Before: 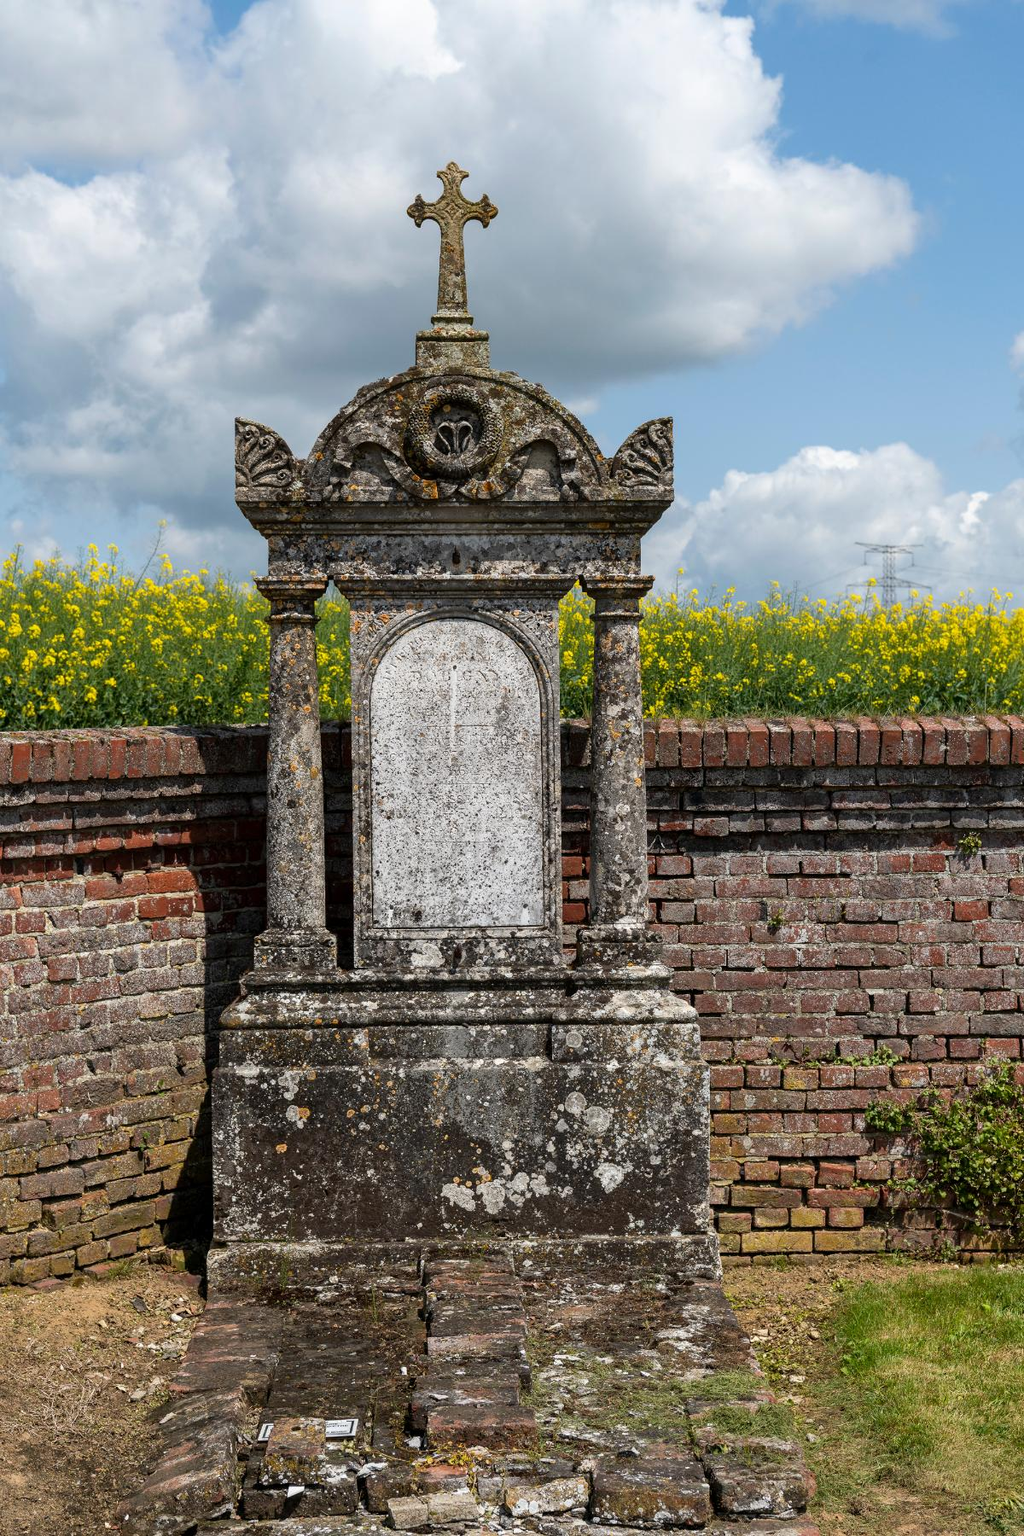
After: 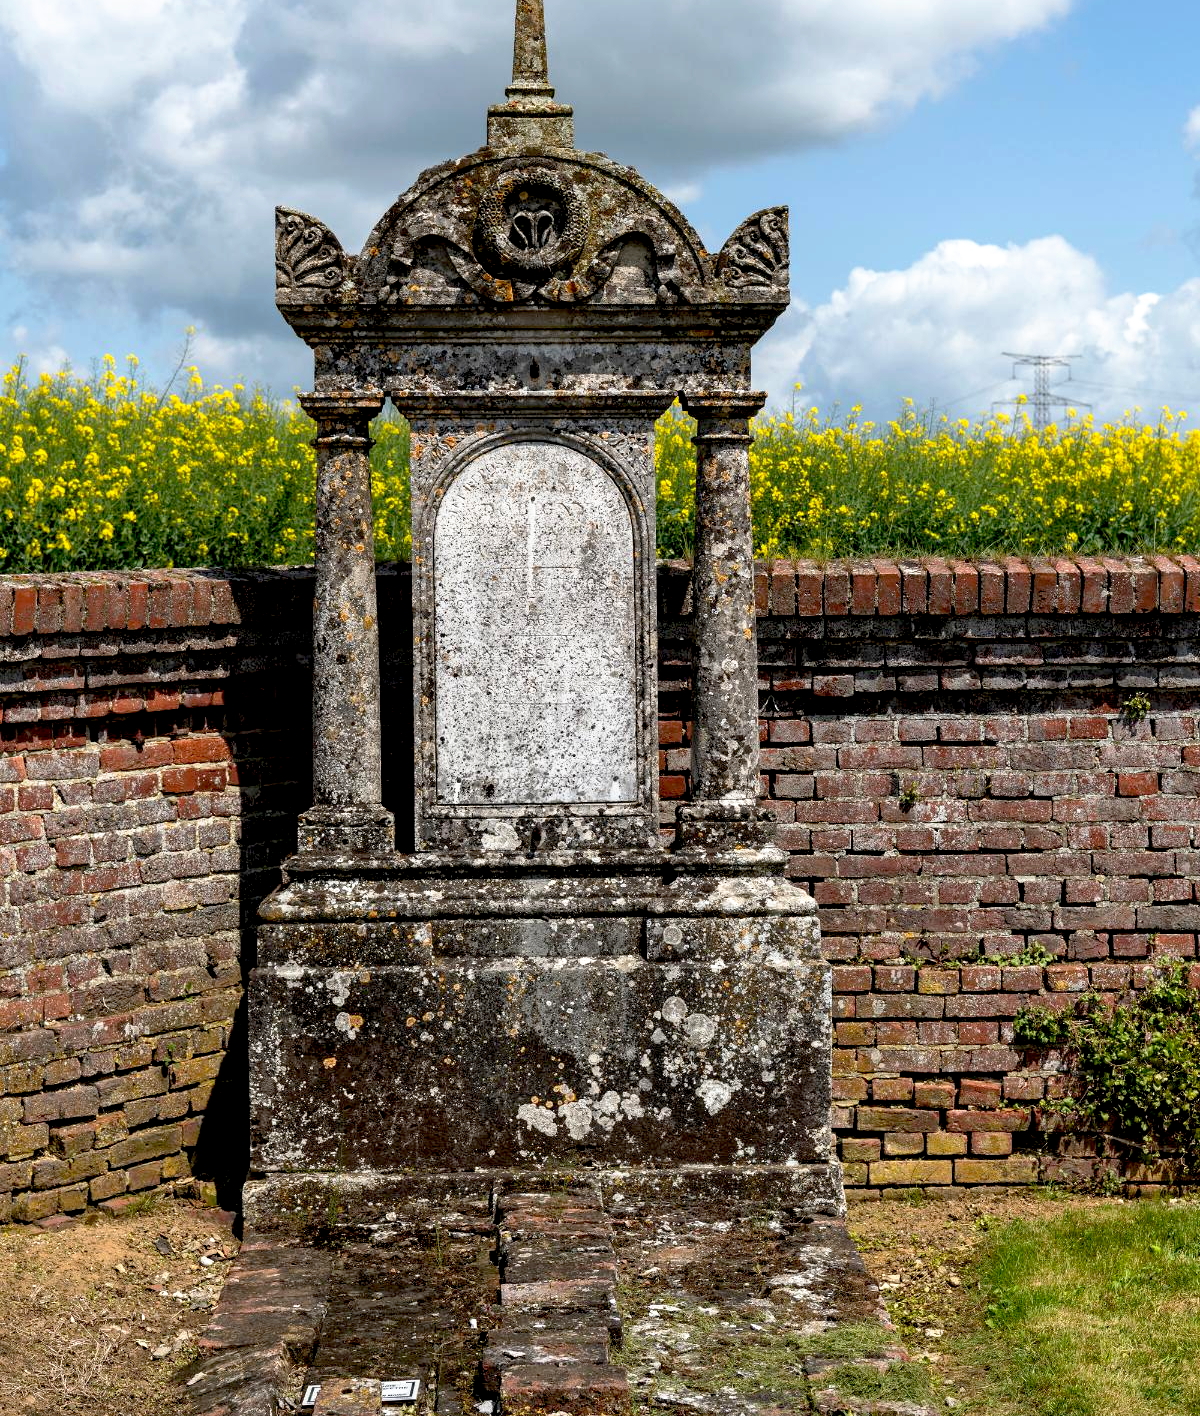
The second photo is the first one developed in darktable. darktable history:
base curve: curves: ch0 [(0.017, 0) (0.425, 0.441) (0.844, 0.933) (1, 1)], preserve colors none
exposure: black level correction 0.001, exposure 0.191 EV, compensate highlight preservation false
crop and rotate: top 15.774%, bottom 5.506%
